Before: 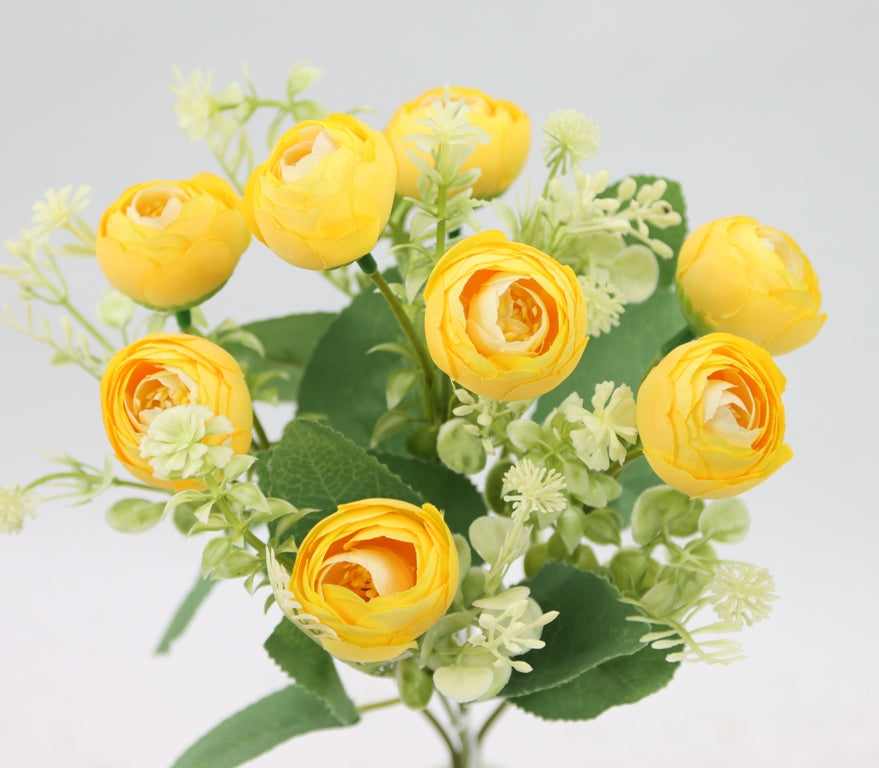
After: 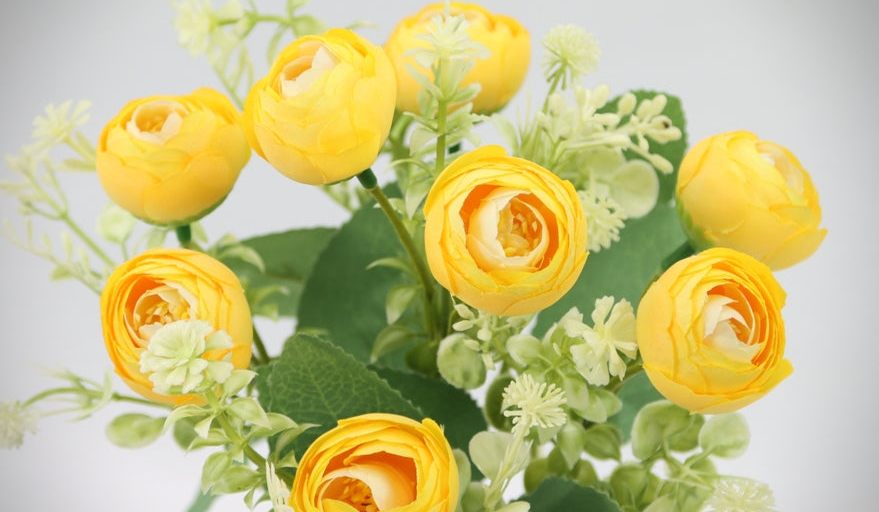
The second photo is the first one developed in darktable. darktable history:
vignetting: dithering 8-bit output, unbound false
crop: top 11.17%, bottom 22.098%
